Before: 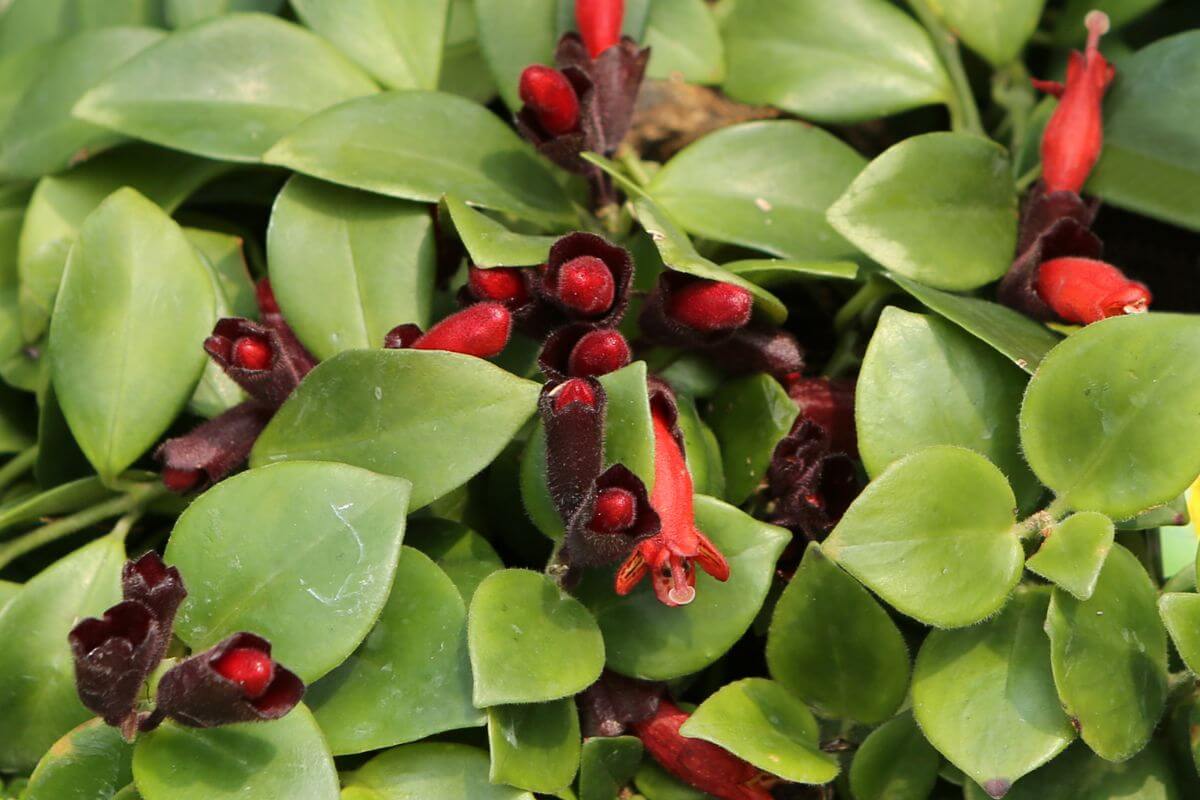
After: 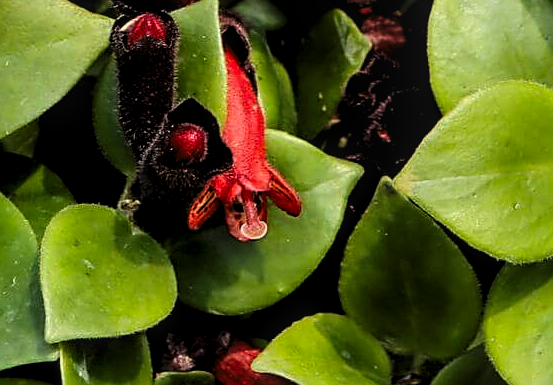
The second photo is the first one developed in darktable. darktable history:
crop: left 35.742%, top 45.732%, right 18.148%, bottom 6.08%
levels: gray 59.36%, levels [0.116, 0.574, 1]
local contrast: on, module defaults
sharpen: on, module defaults
contrast brightness saturation: contrast 0.175, saturation 0.299
